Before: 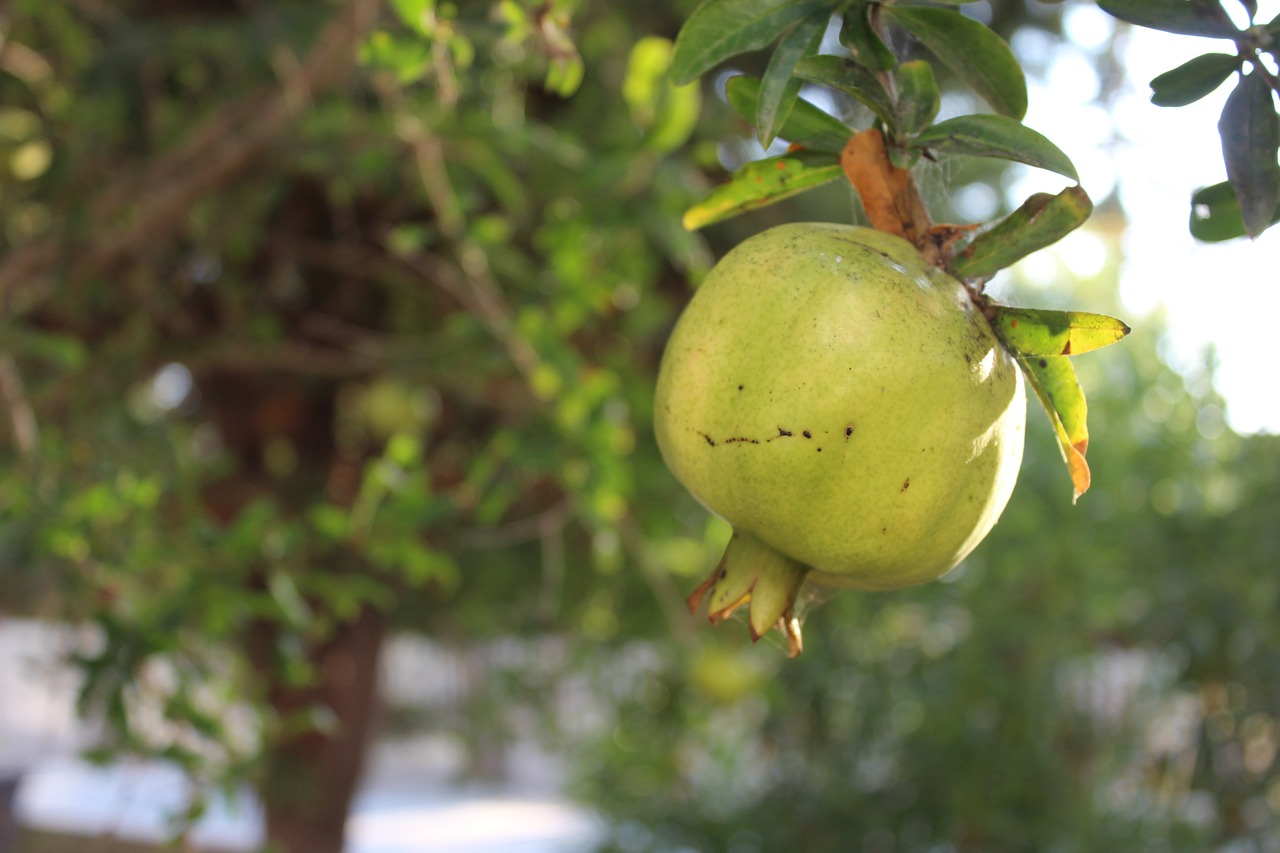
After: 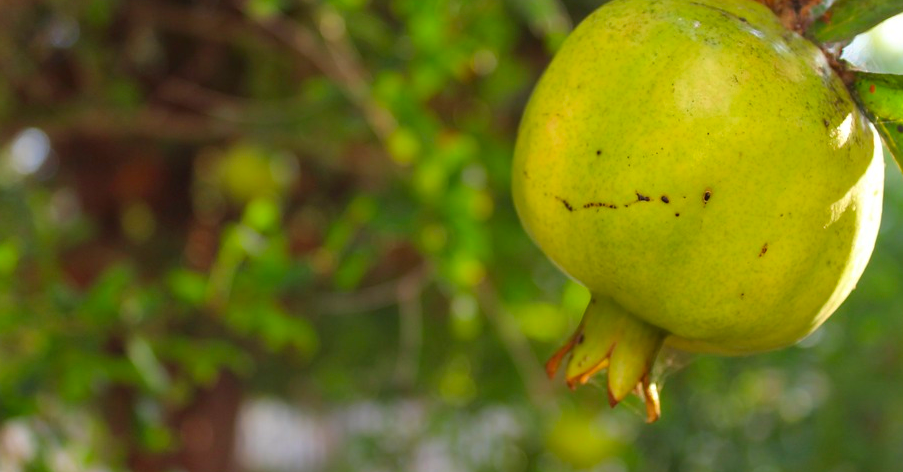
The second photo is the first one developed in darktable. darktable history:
crop: left 11.123%, top 27.61%, right 18.3%, bottom 17.034%
shadows and highlights: shadows 29.61, highlights -30.47, low approximation 0.01, soften with gaussian
contrast brightness saturation: saturation 0.5
